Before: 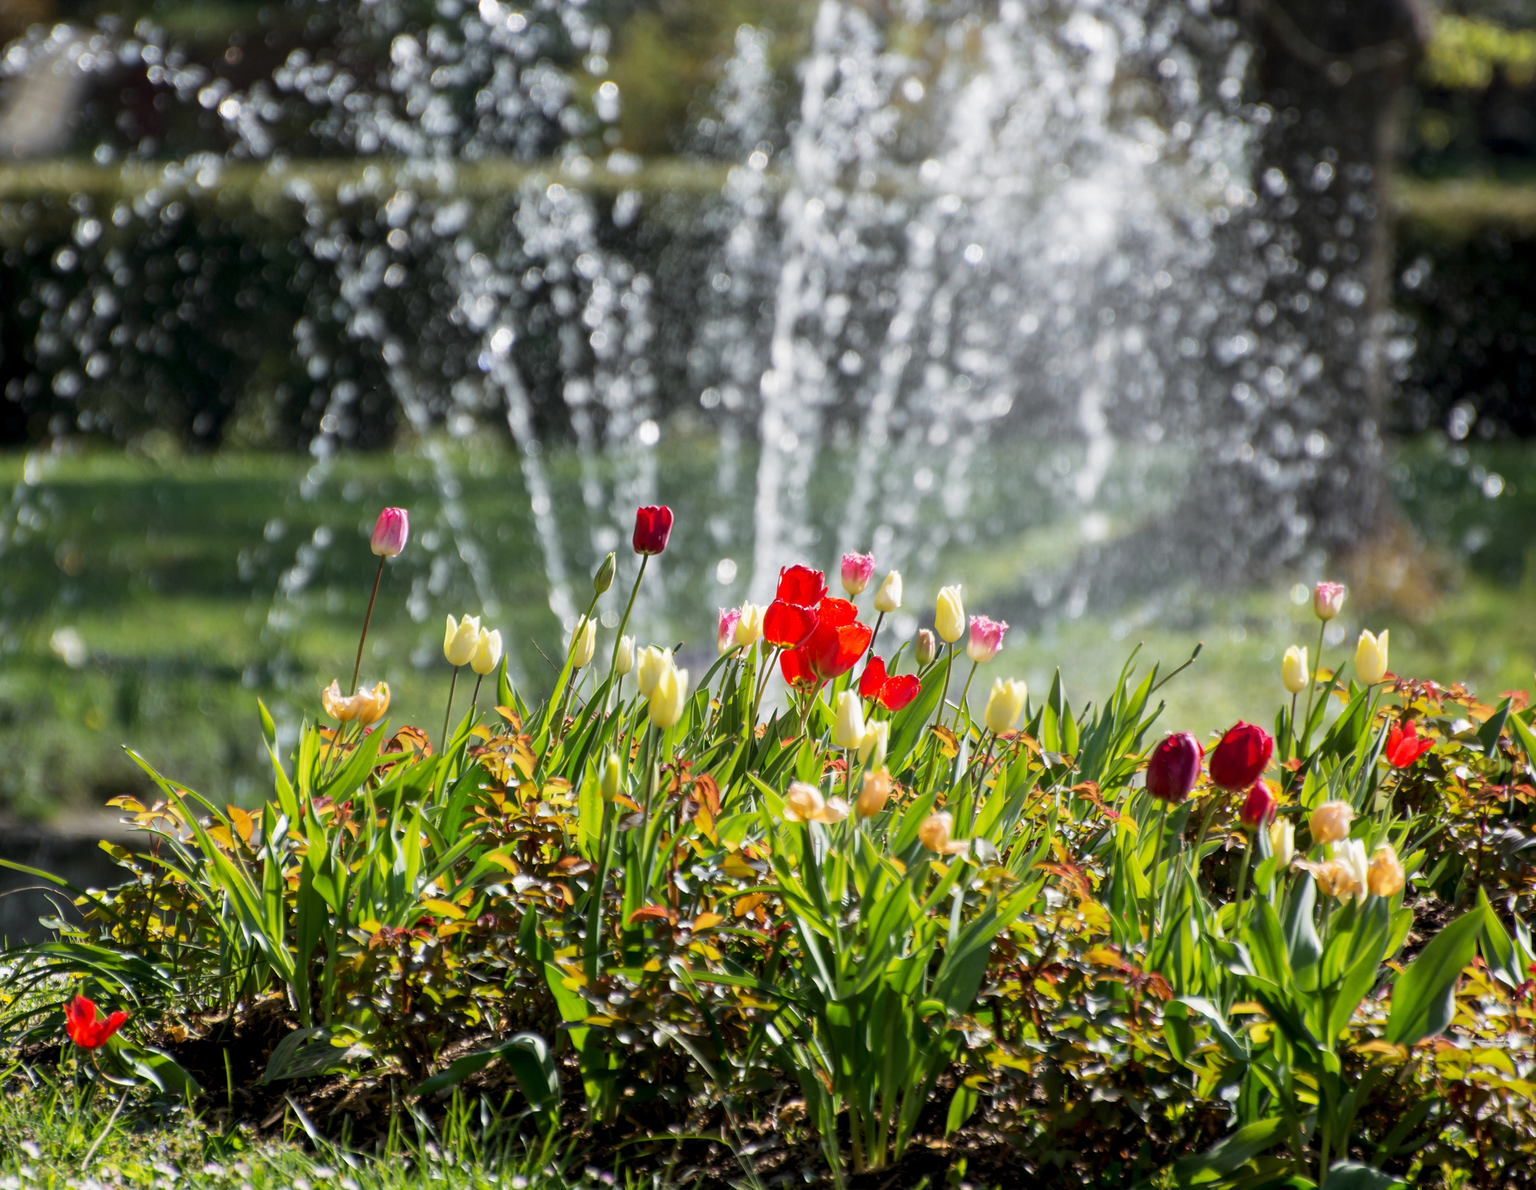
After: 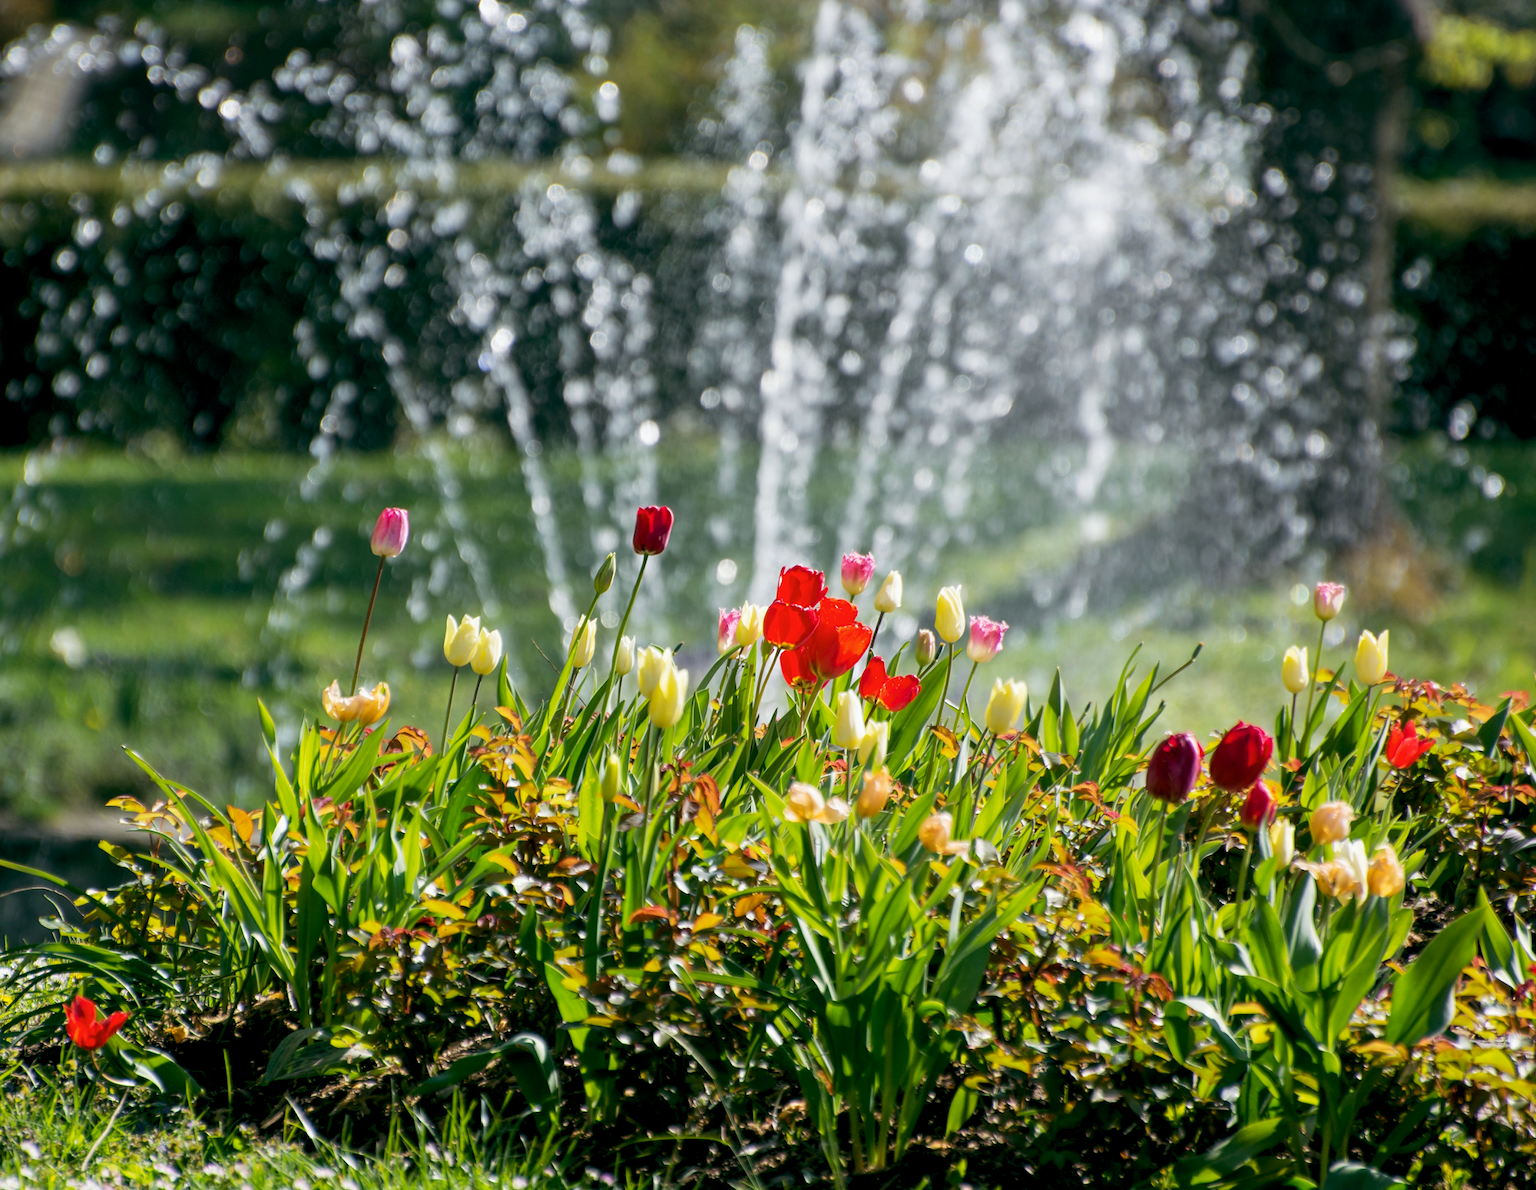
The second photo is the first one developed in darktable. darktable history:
color balance rgb: global offset › luminance -0.326%, global offset › chroma 0.112%, global offset › hue 163.93°, perceptual saturation grading › global saturation 0.693%, global vibrance 20%
